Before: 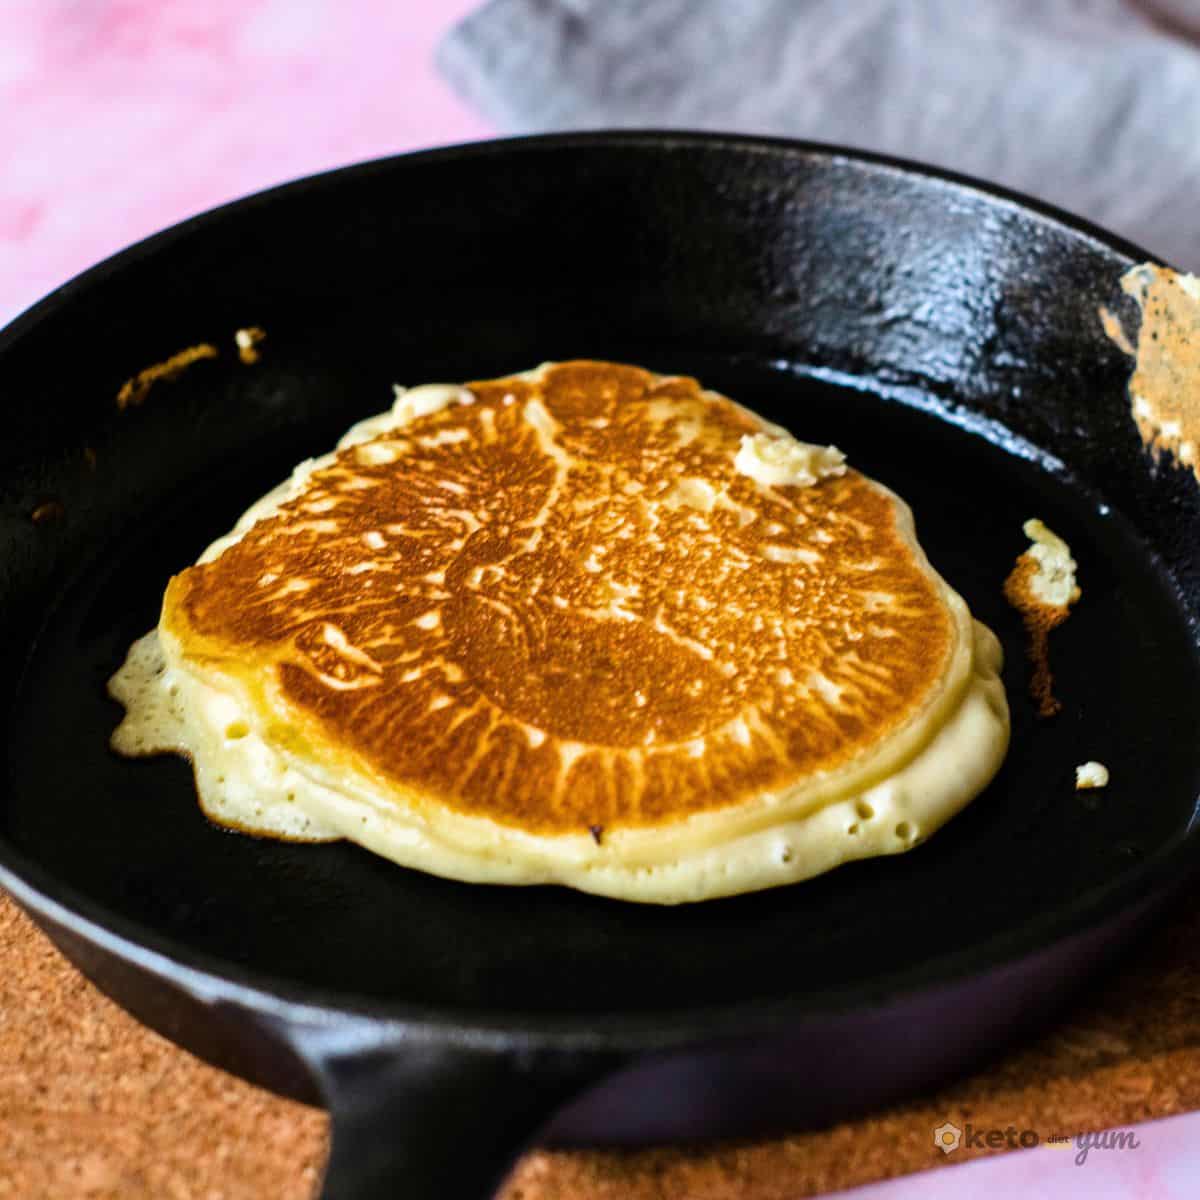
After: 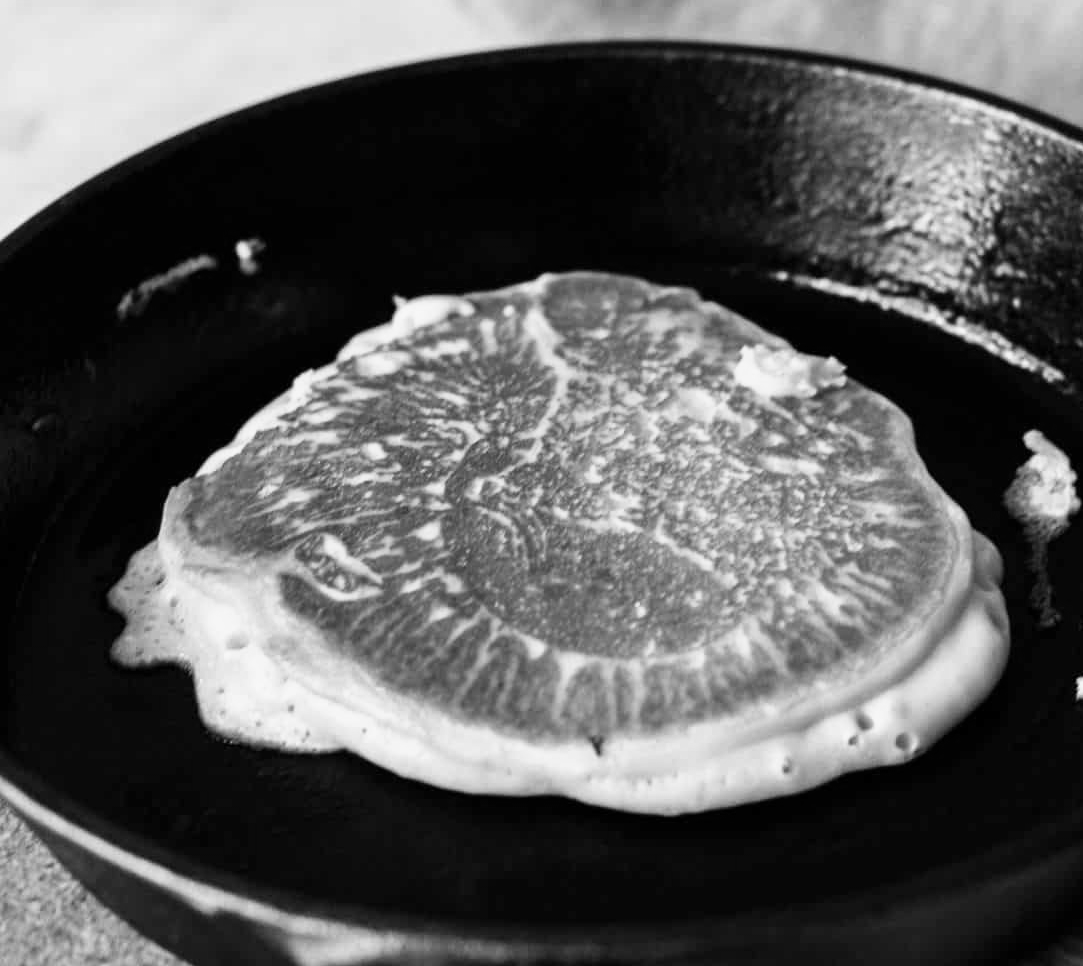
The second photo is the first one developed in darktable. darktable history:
base curve: curves: ch0 [(0, 0) (0.688, 0.865) (1, 1)], preserve colors none
crop: top 7.49%, right 9.717%, bottom 11.943%
exposure: exposure -0.242 EV, compensate highlight preservation false
monochrome: on, module defaults
